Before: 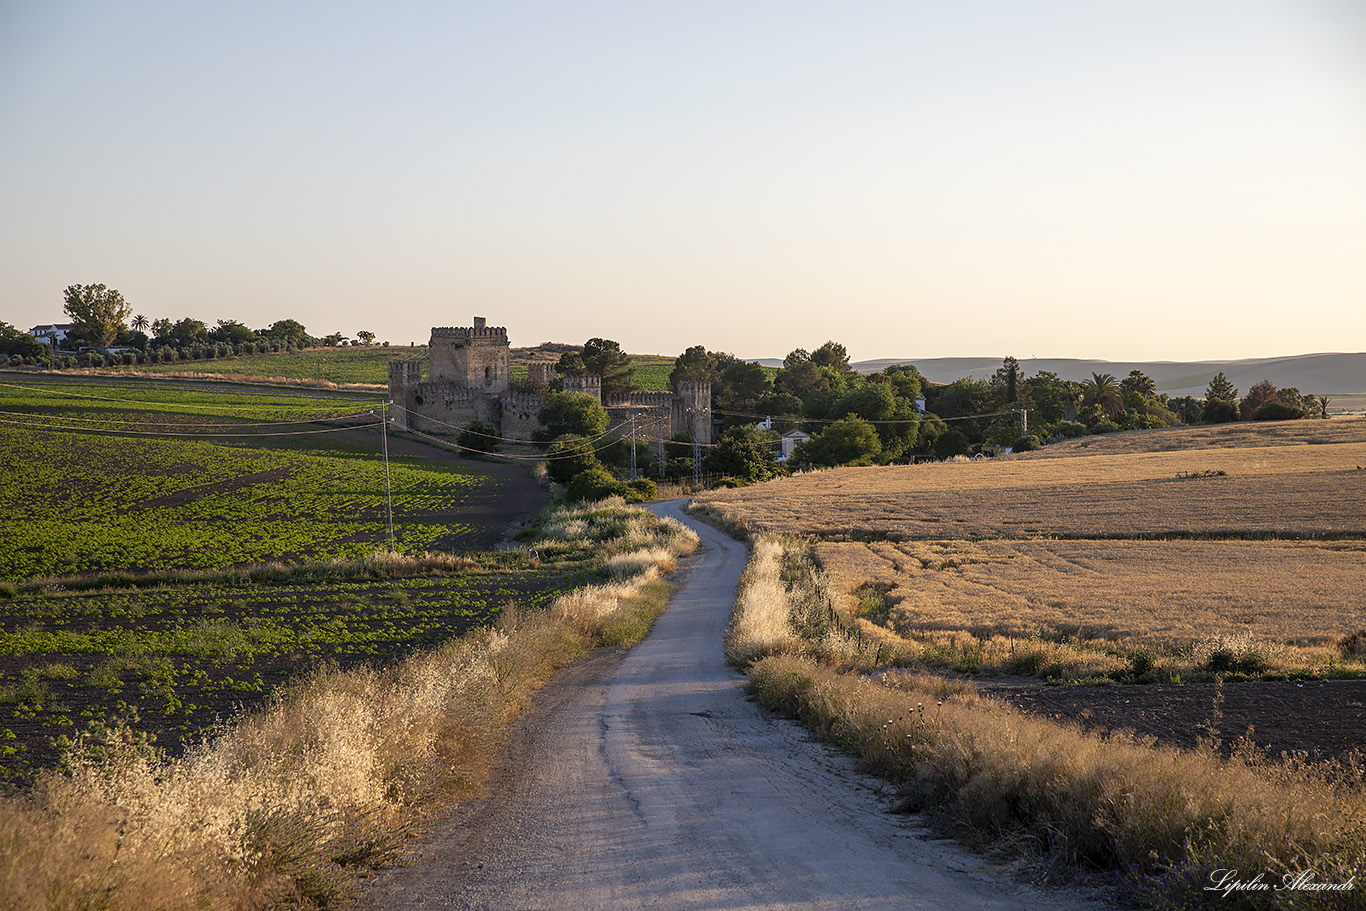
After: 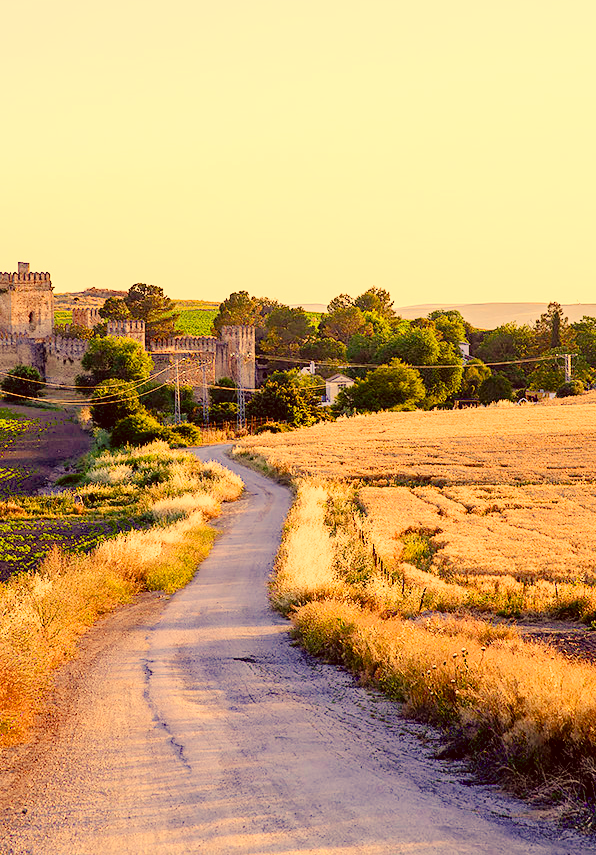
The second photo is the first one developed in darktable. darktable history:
color balance rgb: perceptual saturation grading › global saturation 27.73%, perceptual saturation grading › highlights -25.345%, perceptual saturation grading › mid-tones 25.104%, perceptual saturation grading › shadows 49.731%, global vibrance 16.31%, saturation formula JzAzBz (2021)
color correction: highlights a* 9.76, highlights b* 38.68, shadows a* 13.88, shadows b* 3.25
filmic rgb: black relative exposure -7.65 EV, white relative exposure 4.56 EV, hardness 3.61
crop: left 33.422%, top 6.068%, right 22.917%
exposure: exposure 2.006 EV, compensate highlight preservation false
